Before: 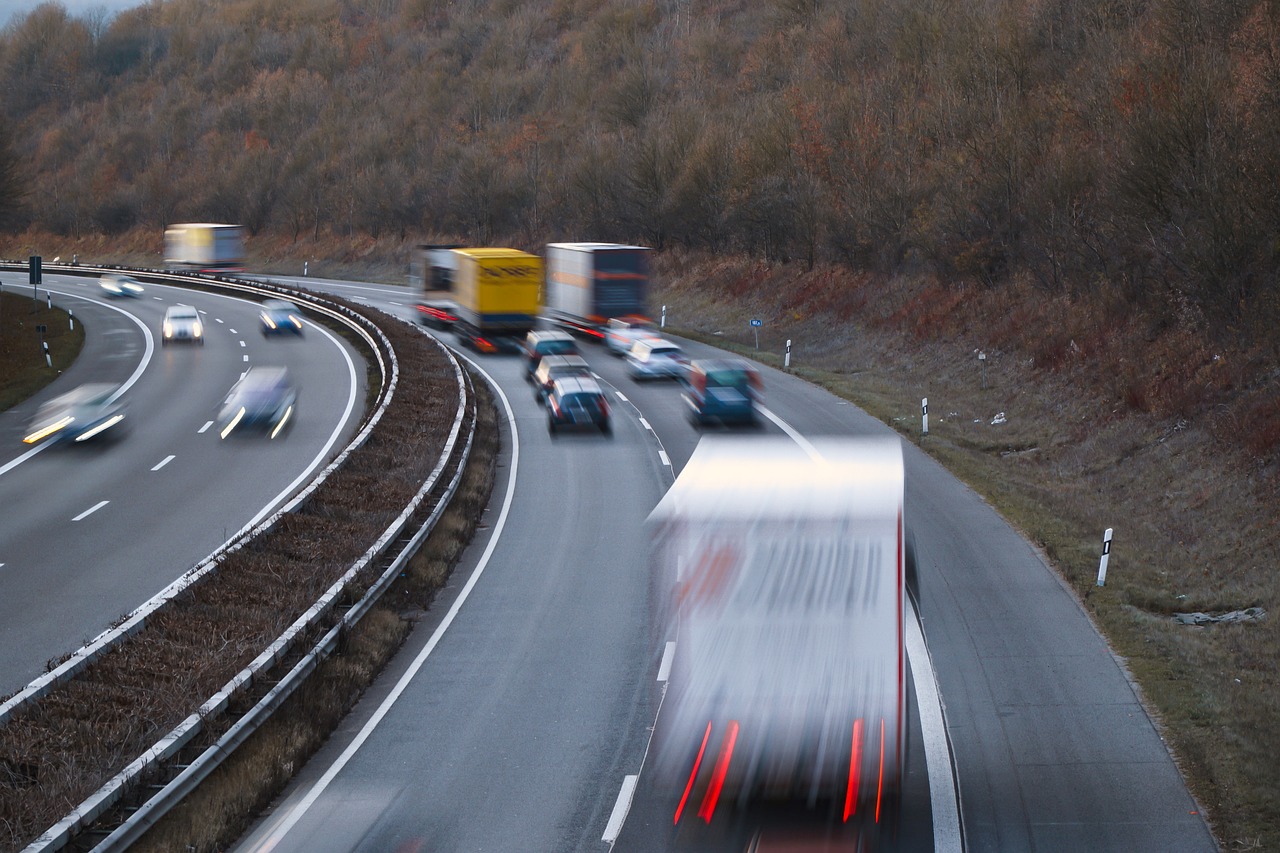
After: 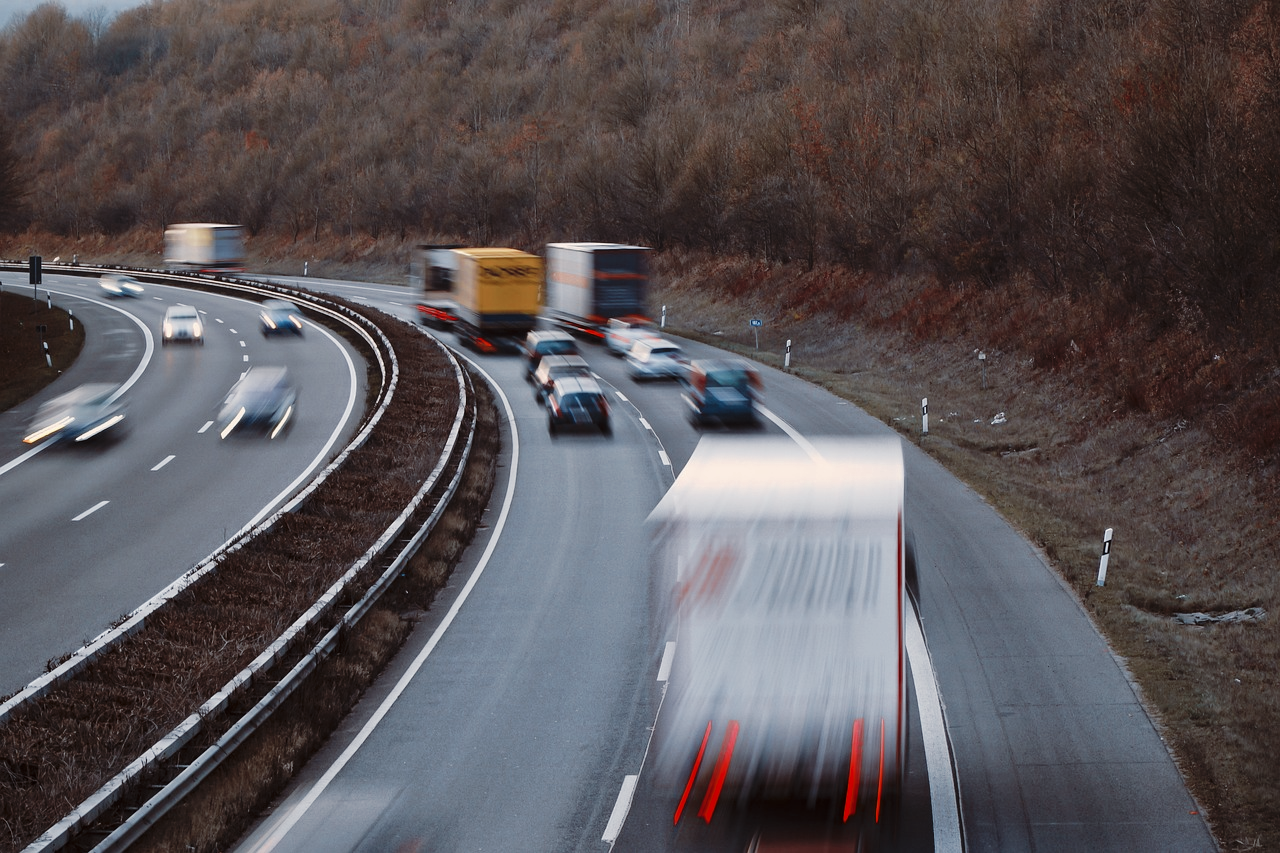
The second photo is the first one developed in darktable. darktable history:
tone curve: curves: ch0 [(0, 0) (0.003, 0.005) (0.011, 0.006) (0.025, 0.013) (0.044, 0.027) (0.069, 0.042) (0.1, 0.06) (0.136, 0.085) (0.177, 0.118) (0.224, 0.171) (0.277, 0.239) (0.335, 0.314) (0.399, 0.394) (0.468, 0.473) (0.543, 0.552) (0.623, 0.64) (0.709, 0.718) (0.801, 0.801) (0.898, 0.882) (1, 1)], preserve colors none
color look up table: target L [95.72, 93.06, 83.14, 83, 80.98, 80.1, 74.69, 57.47, 52.12, 39.62, 10.66, 200.49, 82.85, 76.01, 62.82, 51.35, 45.63, 42.46, 51.68, 52.15, 39.34, 40.3, 36.84, 29.98, 19.67, 11.87, 78.24, 66.21, 57.51, 44.77, 39.64, 57.12, 56.1, 53.76, 35.8, 43.37, 40.71, 34.05, 25.29, 25.59, 23.46, 16, 9.719, 2.54, 95.85, 87.81, 60.99, 58.5, 12.57], target a [-13.63, -20.98, 4.447, -40.49, -40.52, -16.29, -31.56, 6.407, -29.88, -18.86, -6.995, 0, 12.66, 5.22, 44.95, 44.08, 62.27, 59.37, 27.09, 28.72, 53.97, 54.49, 6.75, 13.93, 30.19, 22.75, 11.7, 35.69, 42.2, 56.77, 56.75, 15.97, -10.17, 1.518, 50.17, 1.692, 8.4, 26.73, 37, 34.7, 2.891, 27.29, 31.09, 7.016, -6.142, -30.29, -14.25, -20.64, -2.011], target b [29.41, 1.837, 46.75, 33.82, 9.123, 16.41, -13.39, 36.18, 14.55, -6.676, 7.182, 0, 20.68, 12.48, 40.51, 20.18, 49.14, 28.41, 7.49, 28.96, 47.52, 48.16, 3.769, 21.95, 28.63, 12.92, -9.002, -2.532, -13.05, 9.751, -1.27, -24.23, -45.37, -24.59, 19.64, -52.76, -52.13, 0.545, -23.19, 23.71, -26.53, -12.52, -42.29, -12.74, -0.696, -16.72, -34.8, -23.51, -9.443], num patches 49
